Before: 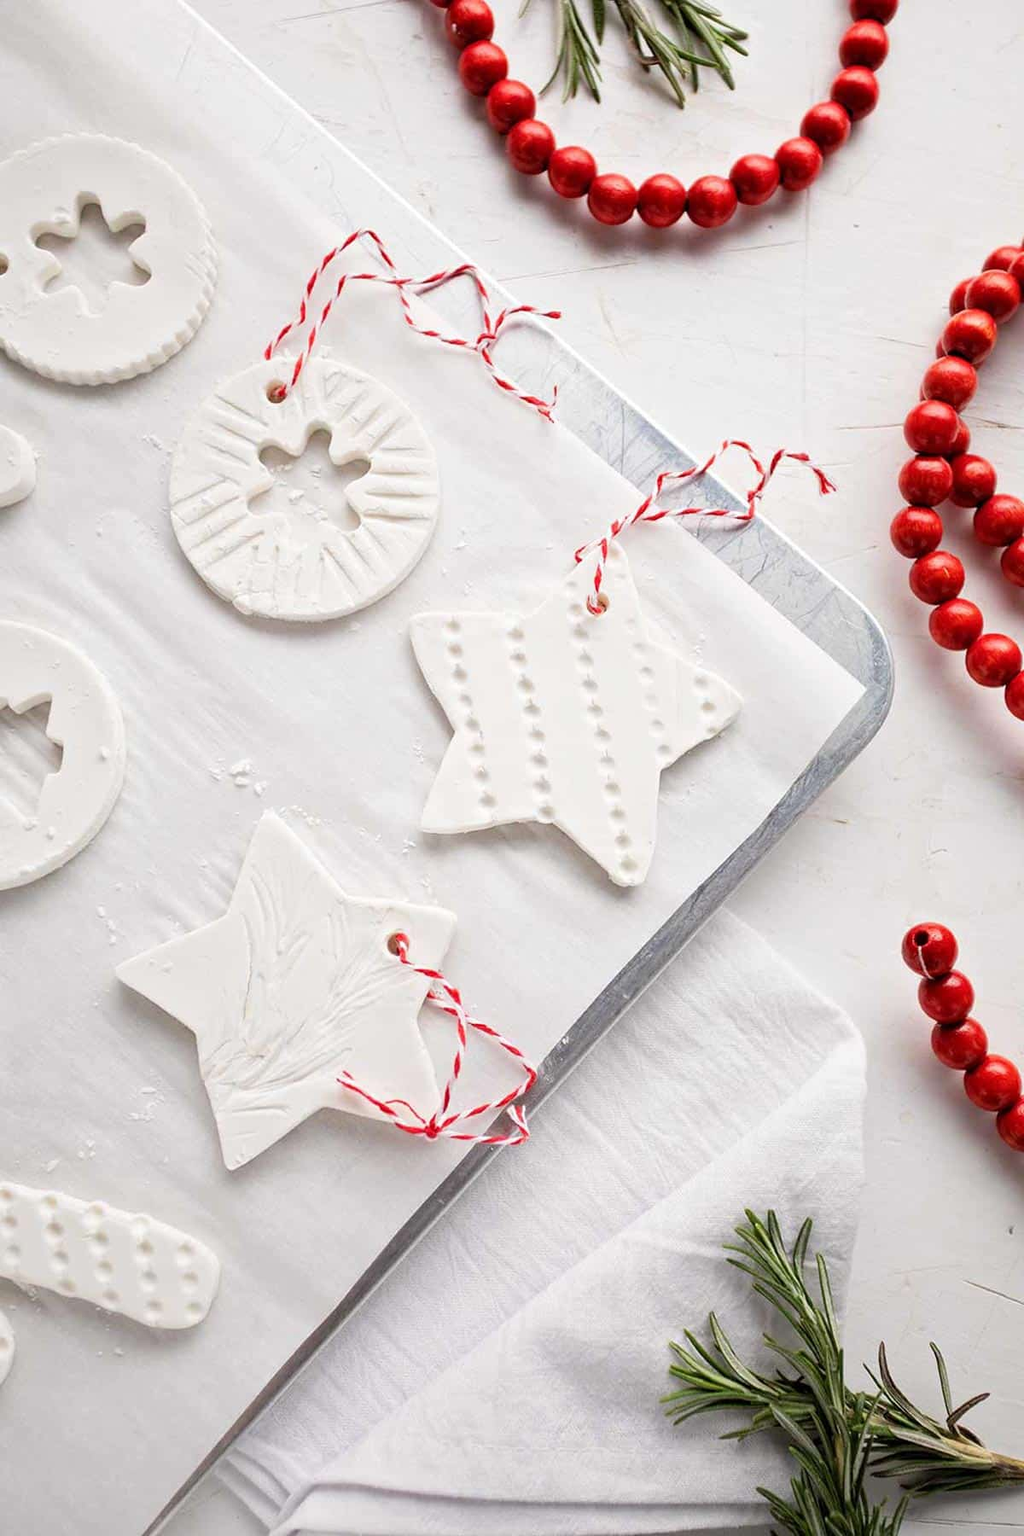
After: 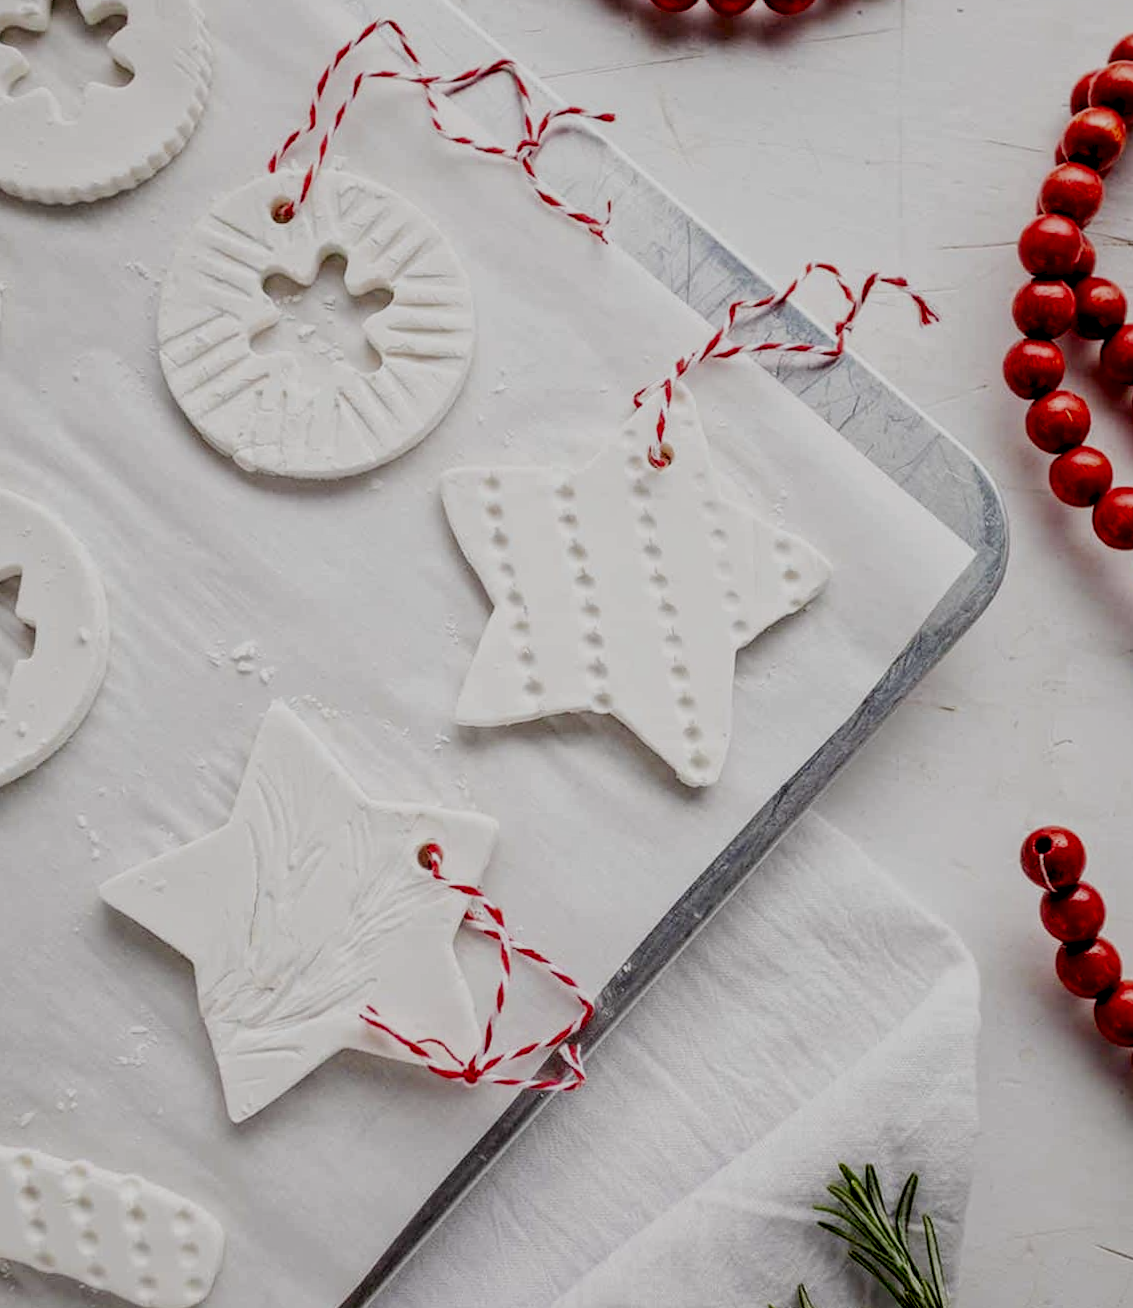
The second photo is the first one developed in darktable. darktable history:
crop and rotate: left 2.991%, top 13.302%, right 1.981%, bottom 12.636%
rotate and perspective: rotation -0.45°, automatic cropping original format, crop left 0.008, crop right 0.992, crop top 0.012, crop bottom 0.988
local contrast: highlights 25%, detail 150%
filmic rgb: middle gray luminance 29%, black relative exposure -10.3 EV, white relative exposure 5.5 EV, threshold 6 EV, target black luminance 0%, hardness 3.95, latitude 2.04%, contrast 1.132, highlights saturation mix 5%, shadows ↔ highlights balance 15.11%, add noise in highlights 0, preserve chrominance no, color science v3 (2019), use custom middle-gray values true, iterations of high-quality reconstruction 0, contrast in highlights soft, enable highlight reconstruction true
